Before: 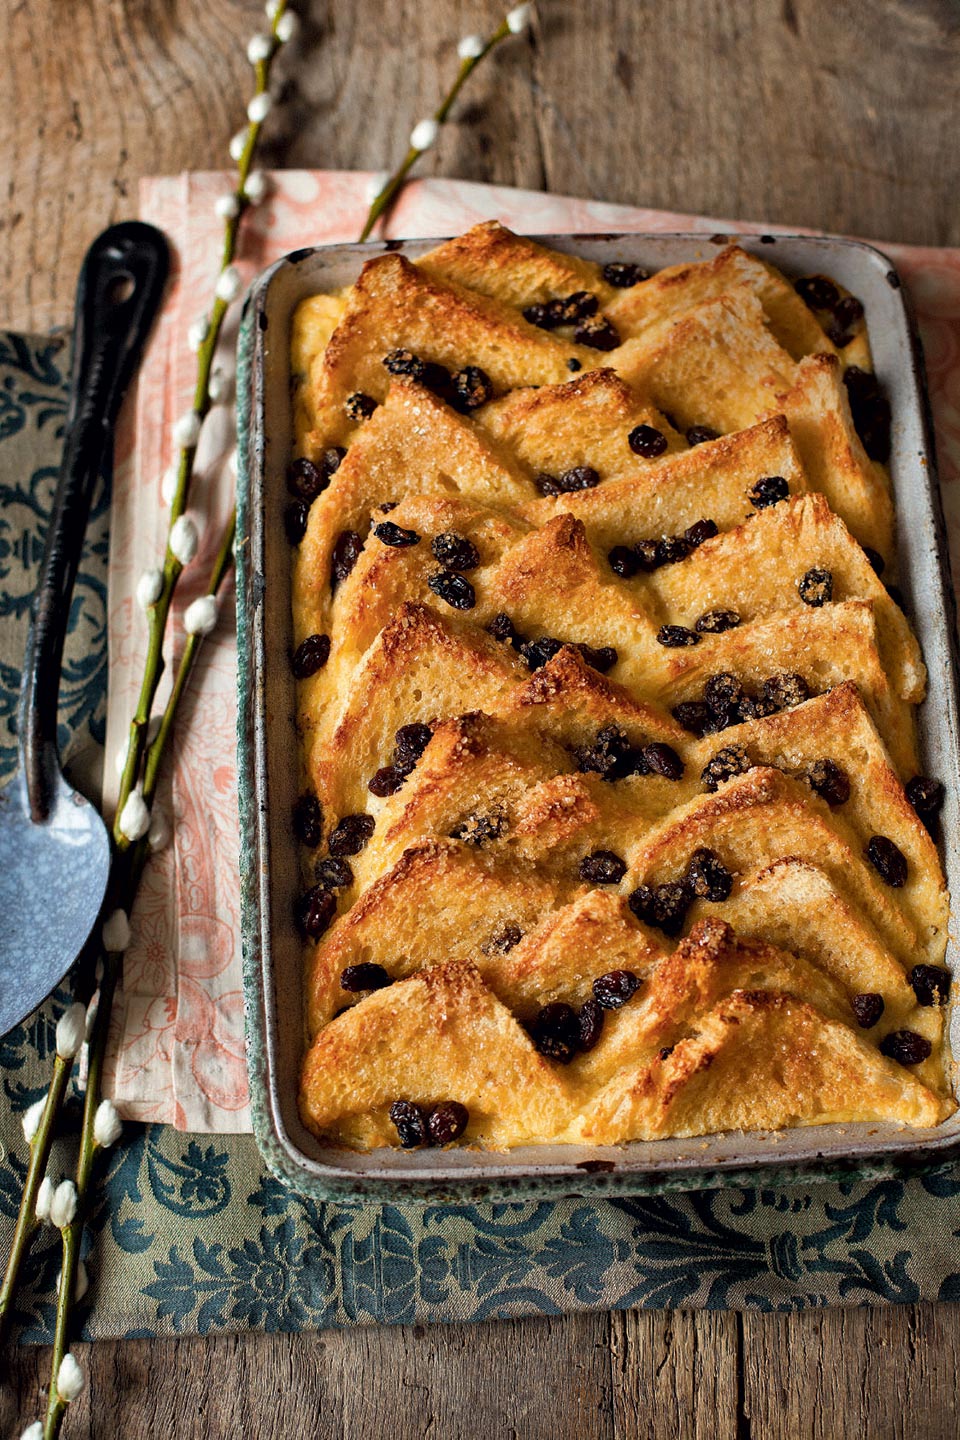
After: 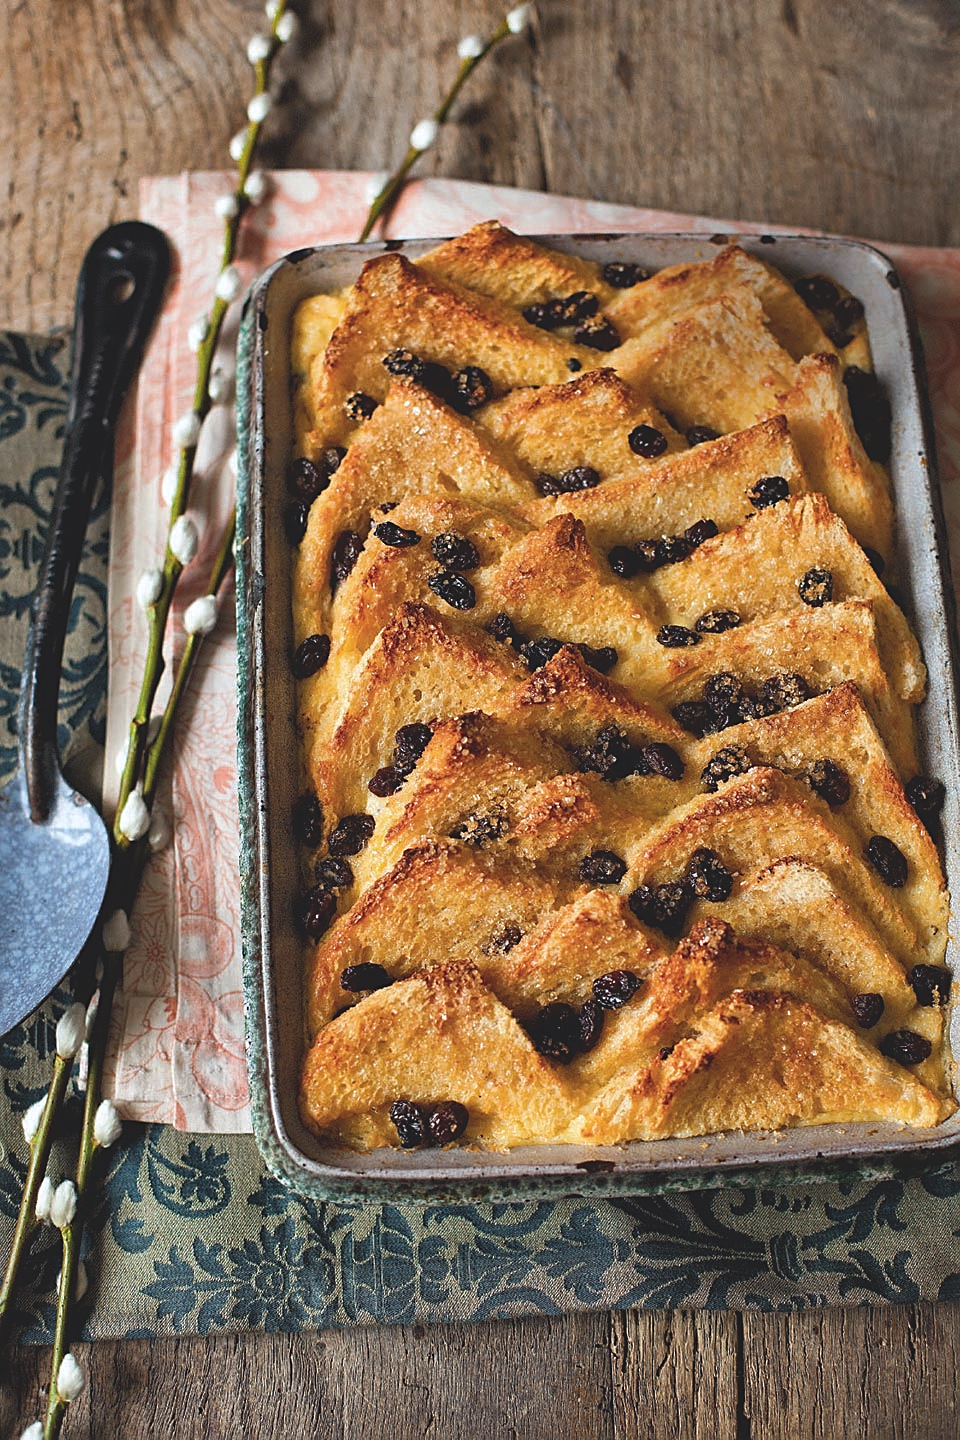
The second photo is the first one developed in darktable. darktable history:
white balance: red 0.983, blue 1.036
sharpen: on, module defaults
exposure: black level correction -0.015, compensate highlight preservation false
